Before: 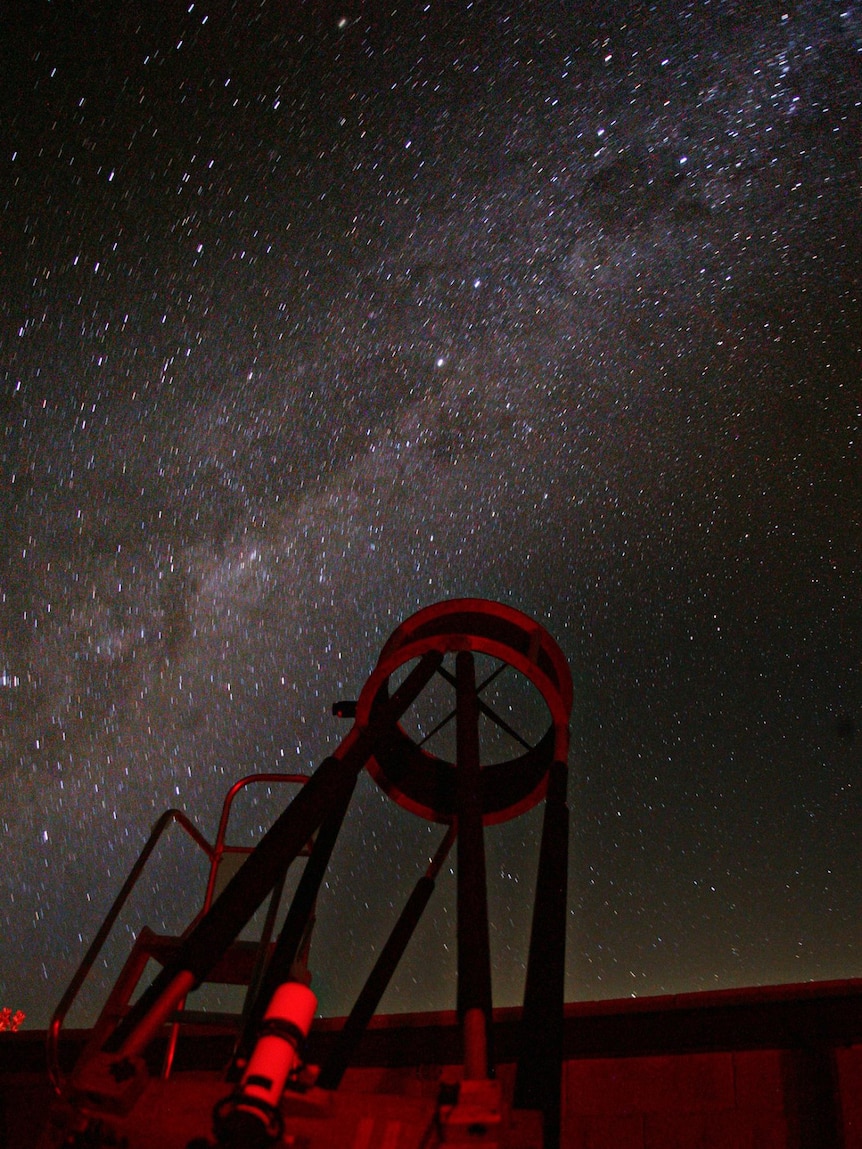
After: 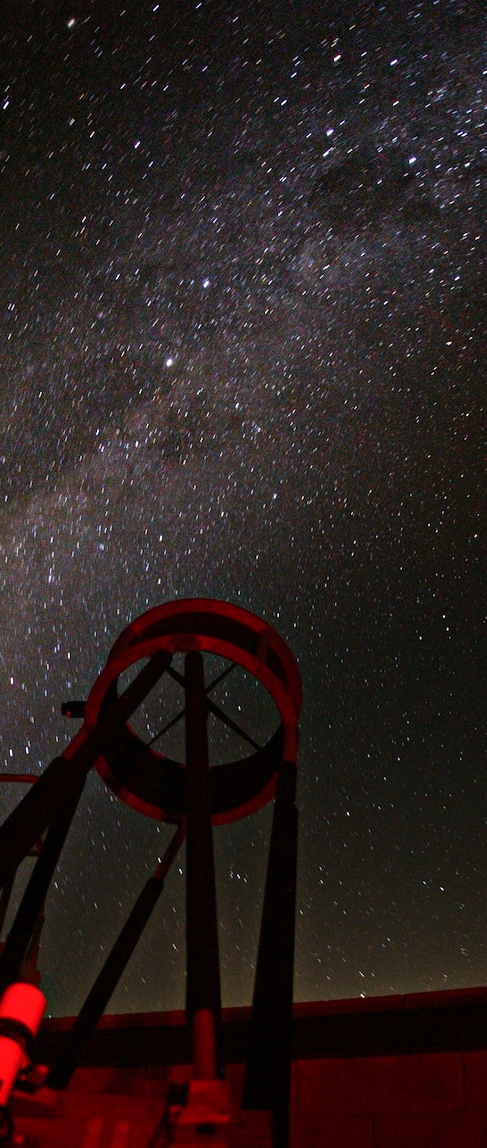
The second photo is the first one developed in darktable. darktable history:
crop: left 31.493%, top 0.018%, right 11.952%
tone equalizer: -8 EV -0.393 EV, -7 EV -0.403 EV, -6 EV -0.315 EV, -5 EV -0.183 EV, -3 EV 0.225 EV, -2 EV 0.362 EV, -1 EV 0.371 EV, +0 EV 0.44 EV, edges refinement/feathering 500, mask exposure compensation -1.57 EV, preserve details no
contrast brightness saturation: contrast 0.1, brightness 0.021, saturation 0.024
